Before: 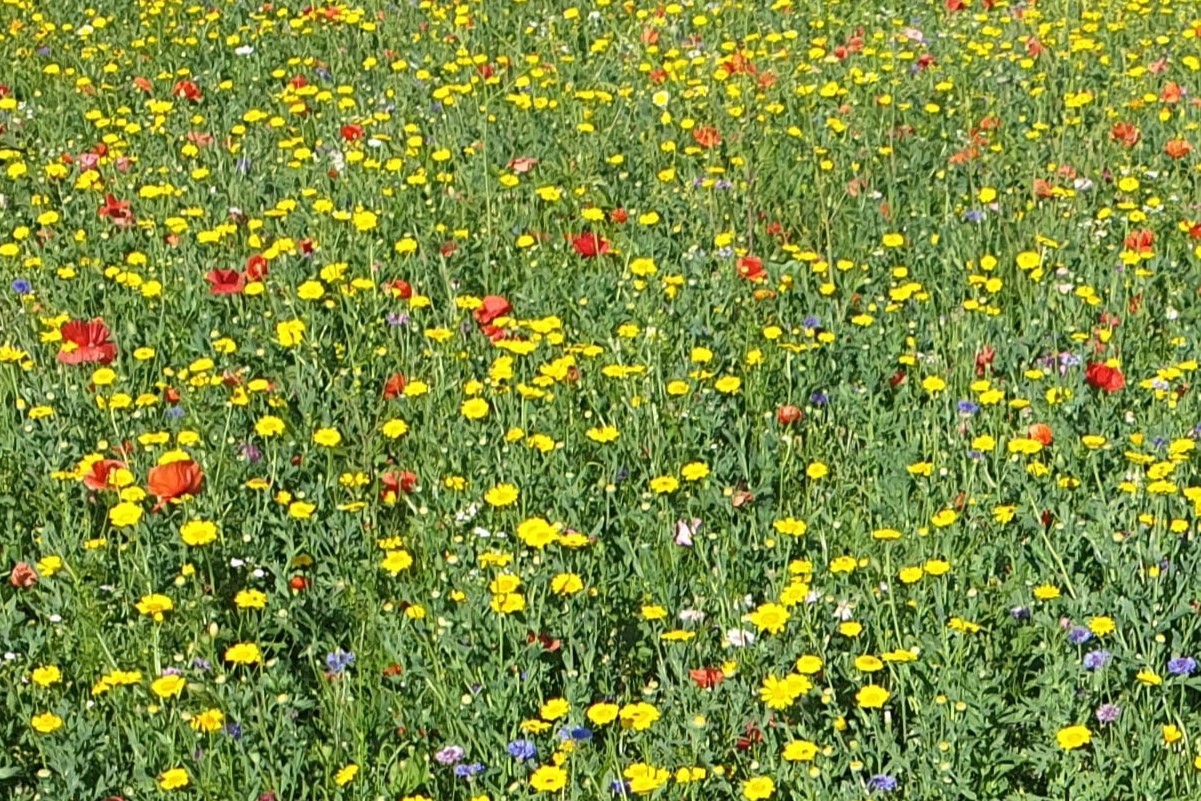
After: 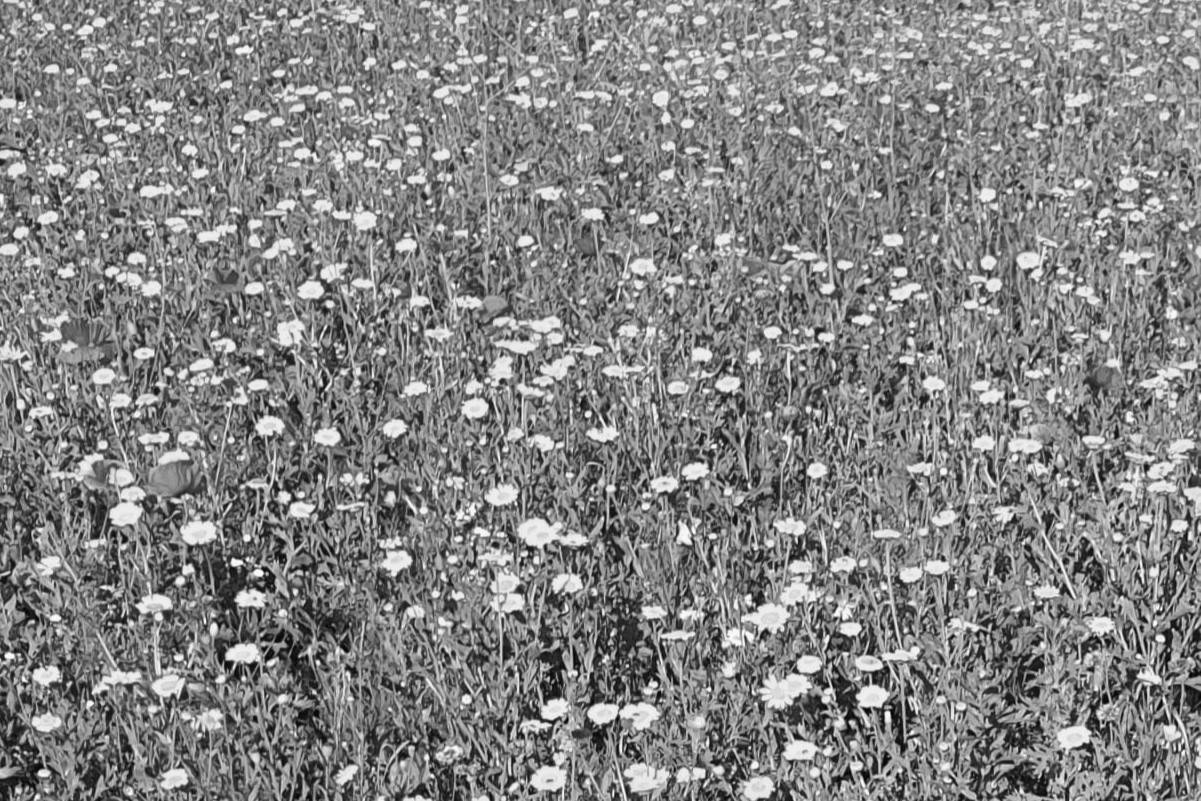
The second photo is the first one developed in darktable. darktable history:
contrast brightness saturation: contrast 0.05
color balance rgb: linear chroma grading › global chroma 10%, perceptual saturation grading › global saturation 30%, global vibrance 10%
monochrome: on, module defaults
